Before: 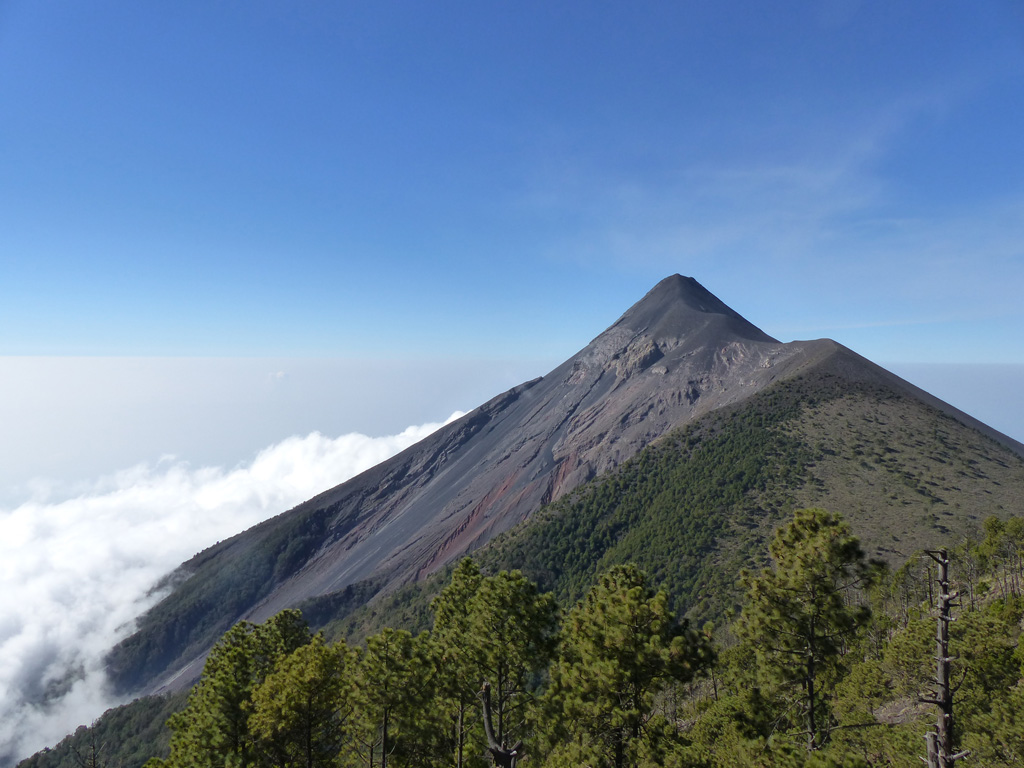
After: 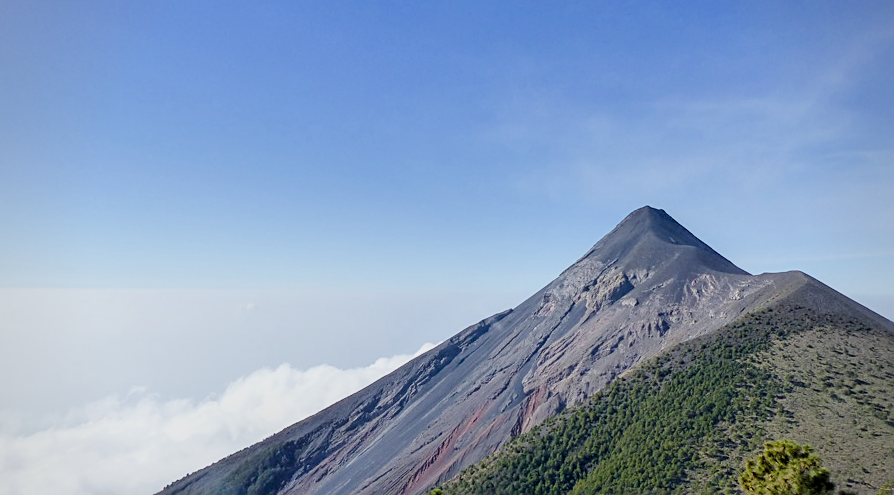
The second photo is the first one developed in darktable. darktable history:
color balance rgb: perceptual saturation grading › global saturation 20%, perceptual saturation grading › highlights -25%, perceptual saturation grading › shadows 50%
crop: left 3.015%, top 8.969%, right 9.647%, bottom 26.457%
vignetting: fall-off radius 93.87%
sharpen: on, module defaults
white balance: red 0.986, blue 1.01
exposure: black level correction 0, exposure 0.7 EV, compensate exposure bias true, compensate highlight preservation false
filmic rgb: black relative exposure -16 EV, white relative exposure 6.12 EV, hardness 5.22
local contrast: on, module defaults
